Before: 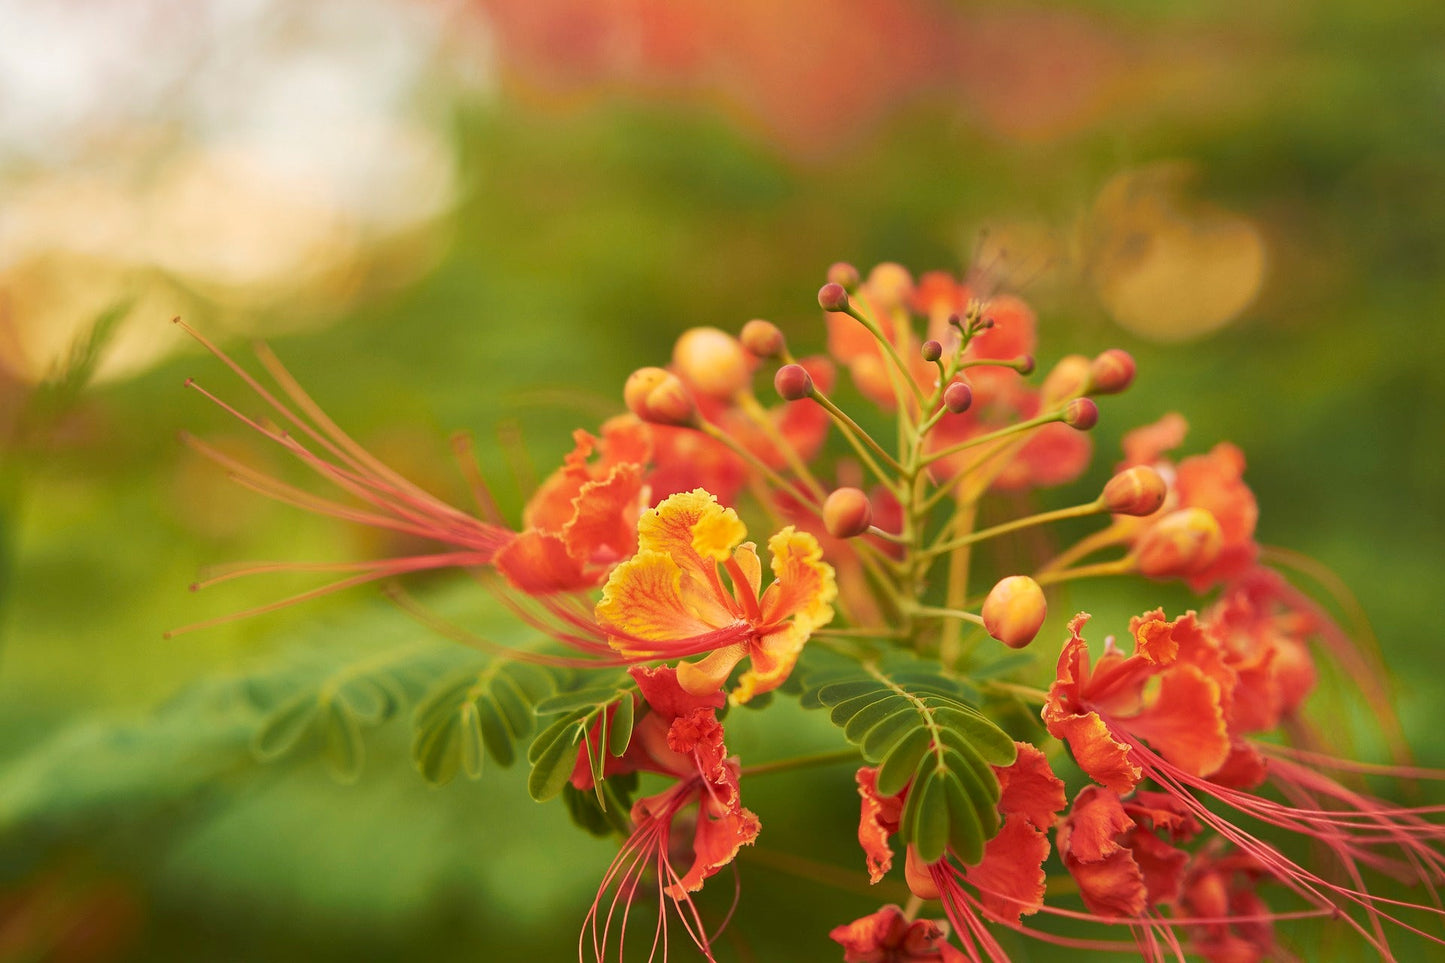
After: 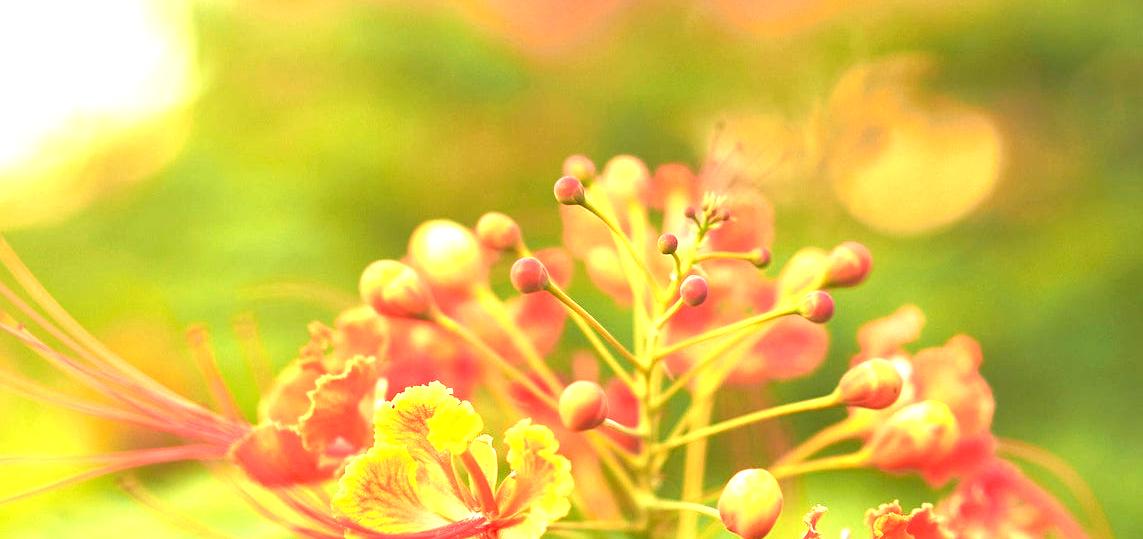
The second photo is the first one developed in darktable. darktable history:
exposure: exposure 1.488 EV, compensate exposure bias true, compensate highlight preservation false
crop: left 18.297%, top 11.127%, right 2.578%, bottom 32.837%
